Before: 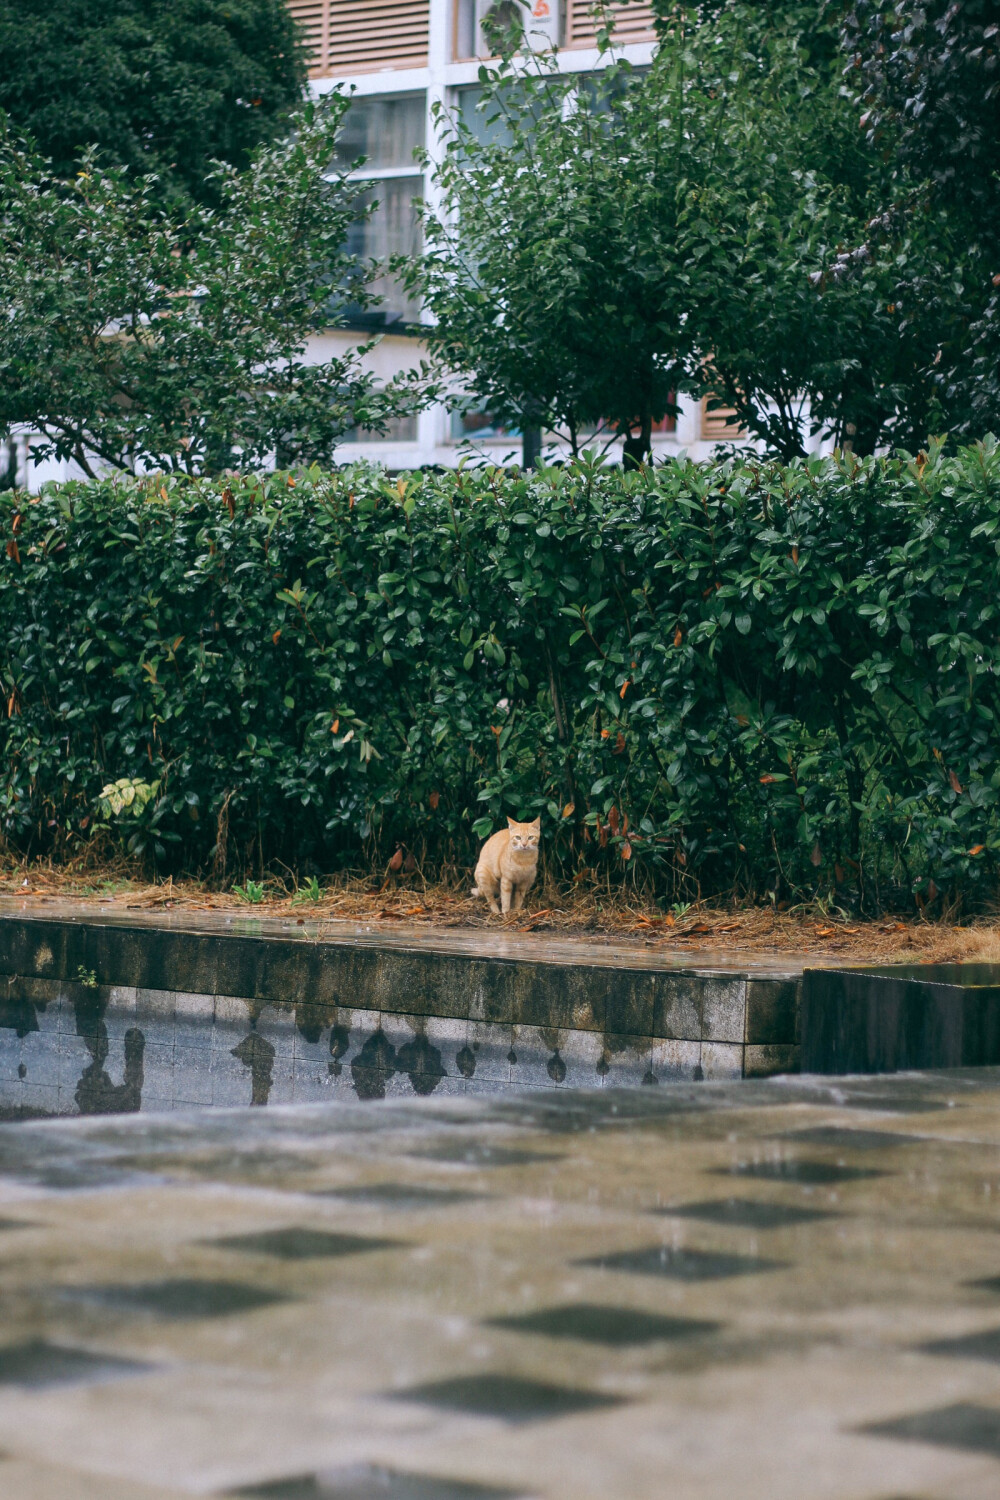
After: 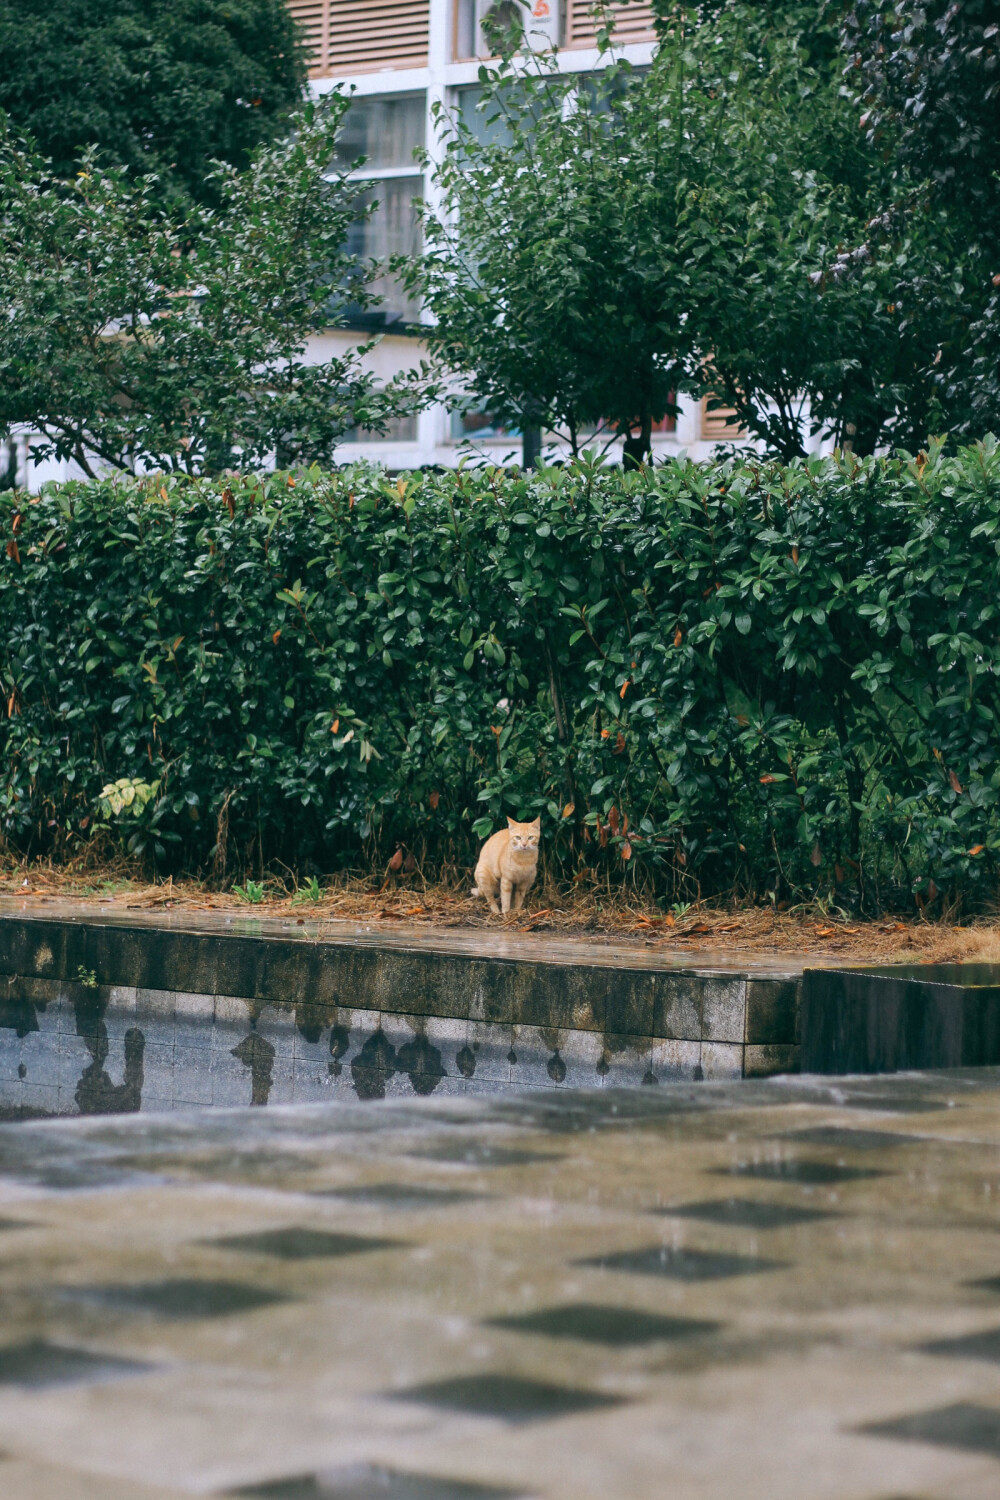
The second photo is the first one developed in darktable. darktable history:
shadows and highlights: shadows 29.77, highlights -30.28, low approximation 0.01, soften with gaussian
